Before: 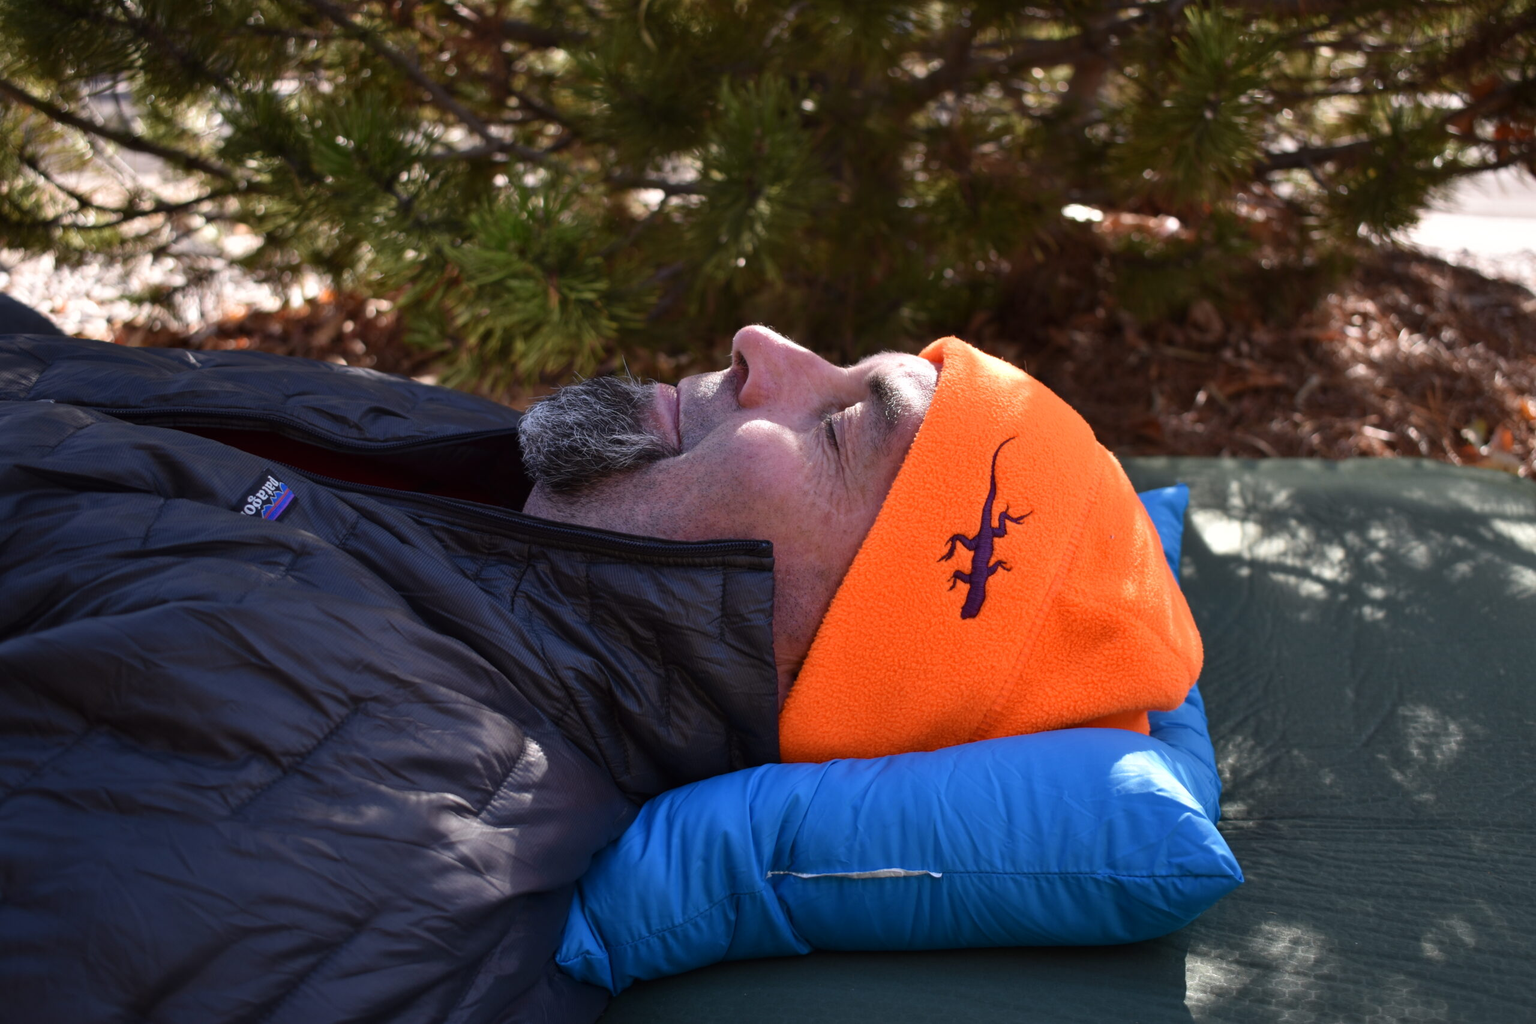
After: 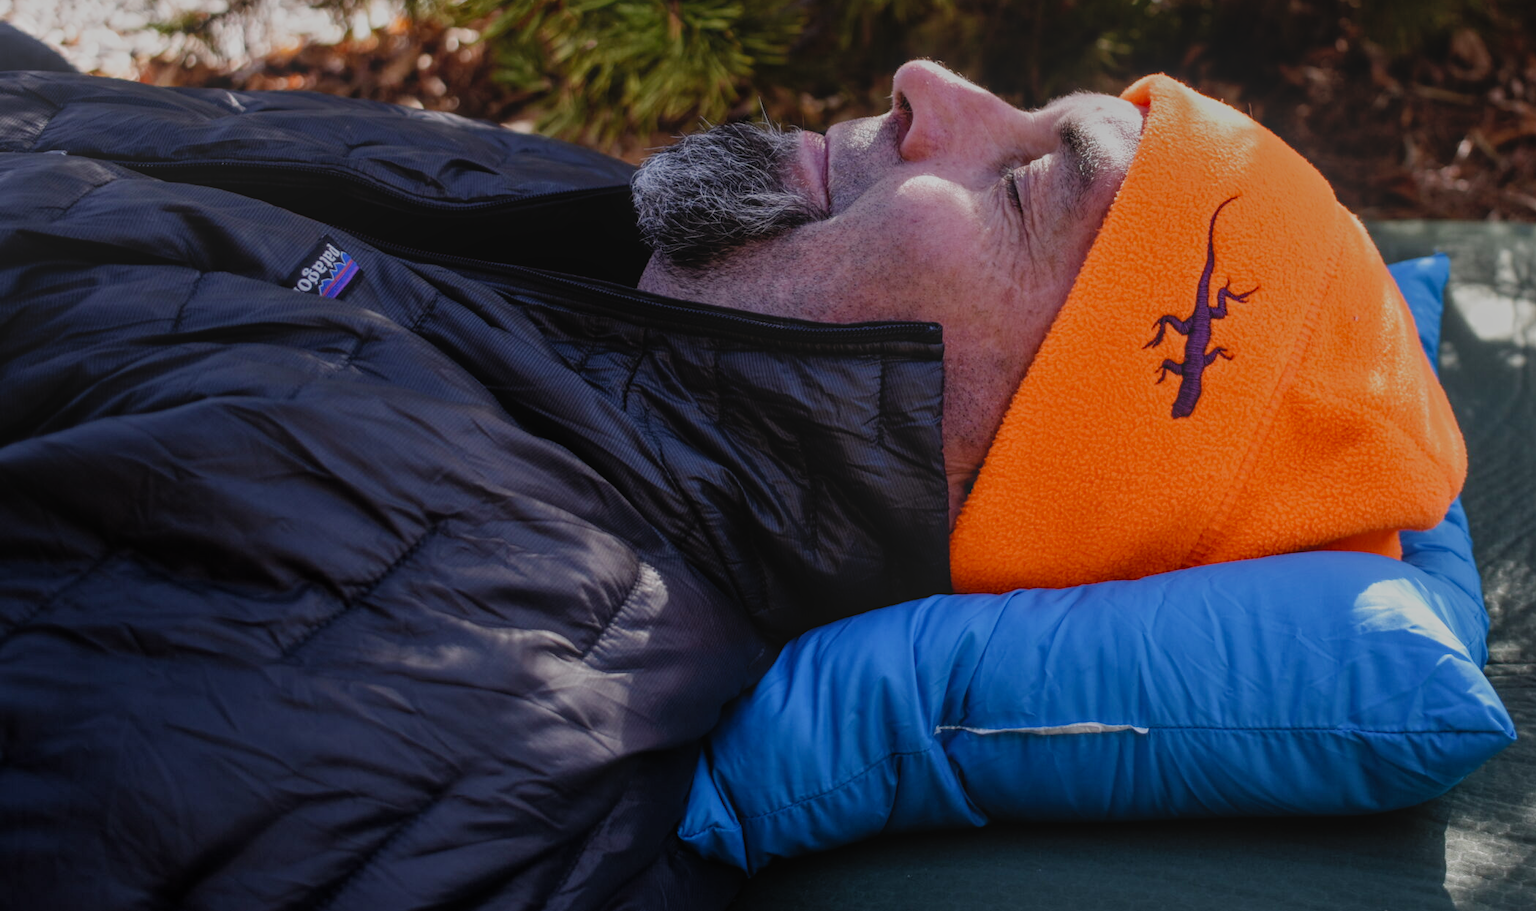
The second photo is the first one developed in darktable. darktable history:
crop: top 26.975%, right 17.967%
filmic rgb: black relative exposure -7.65 EV, white relative exposure 4.56 EV, threshold 2.98 EV, hardness 3.61, add noise in highlights 0, preserve chrominance no, color science v4 (2020), enable highlight reconstruction true
local contrast: highlights 73%, shadows 20%, midtone range 0.196
